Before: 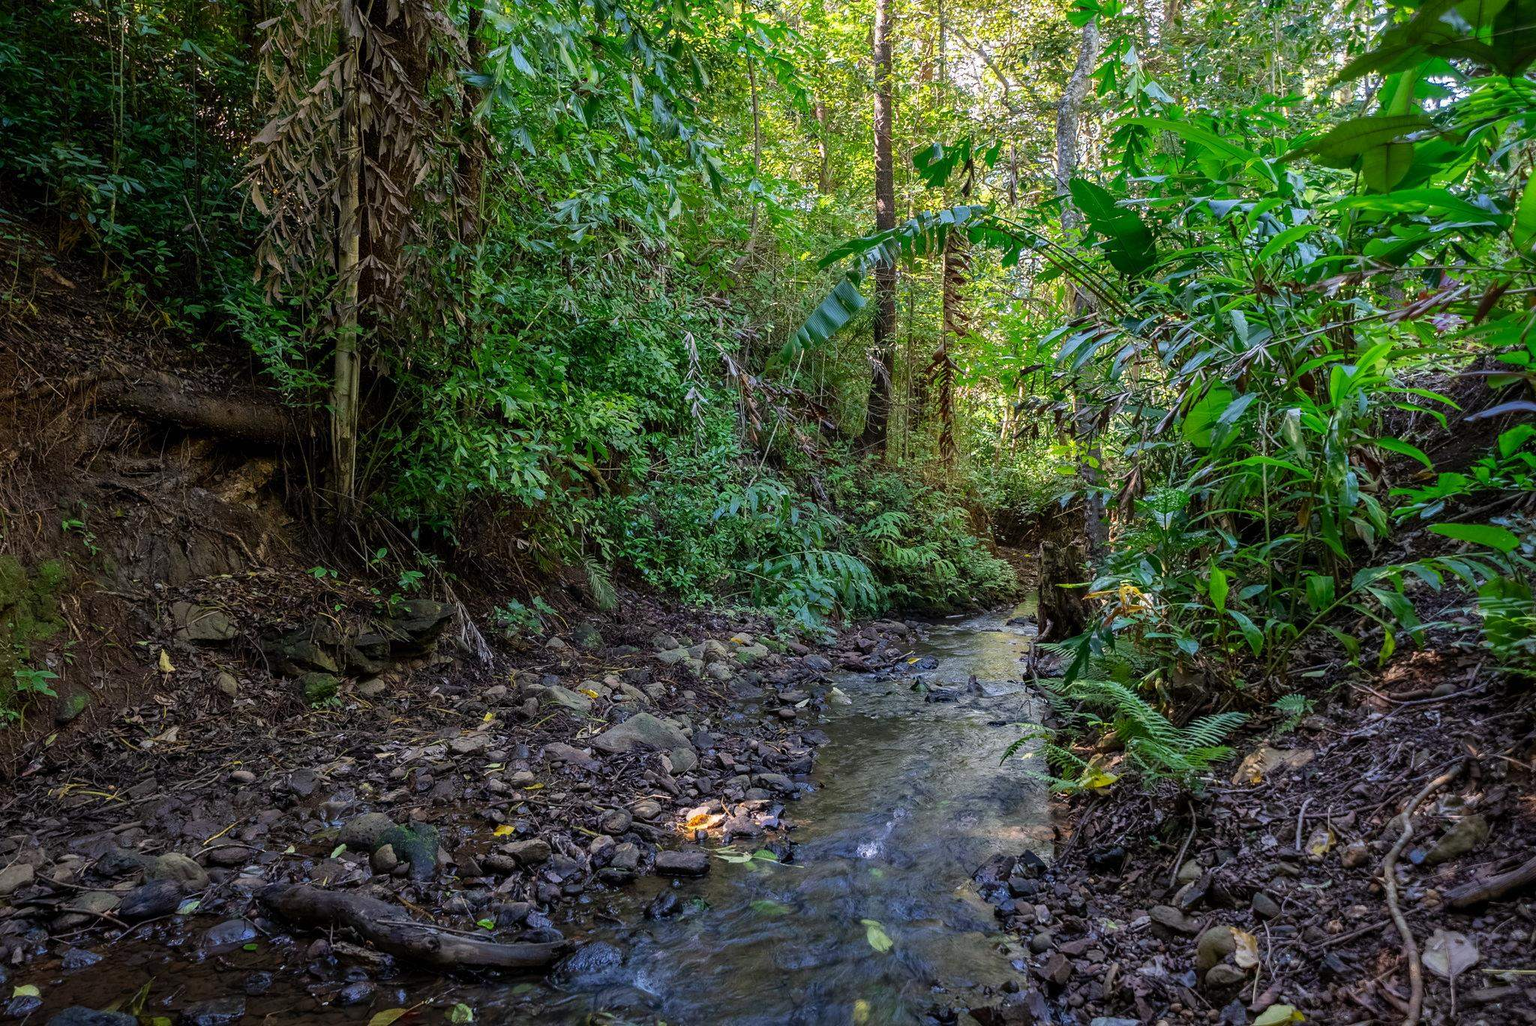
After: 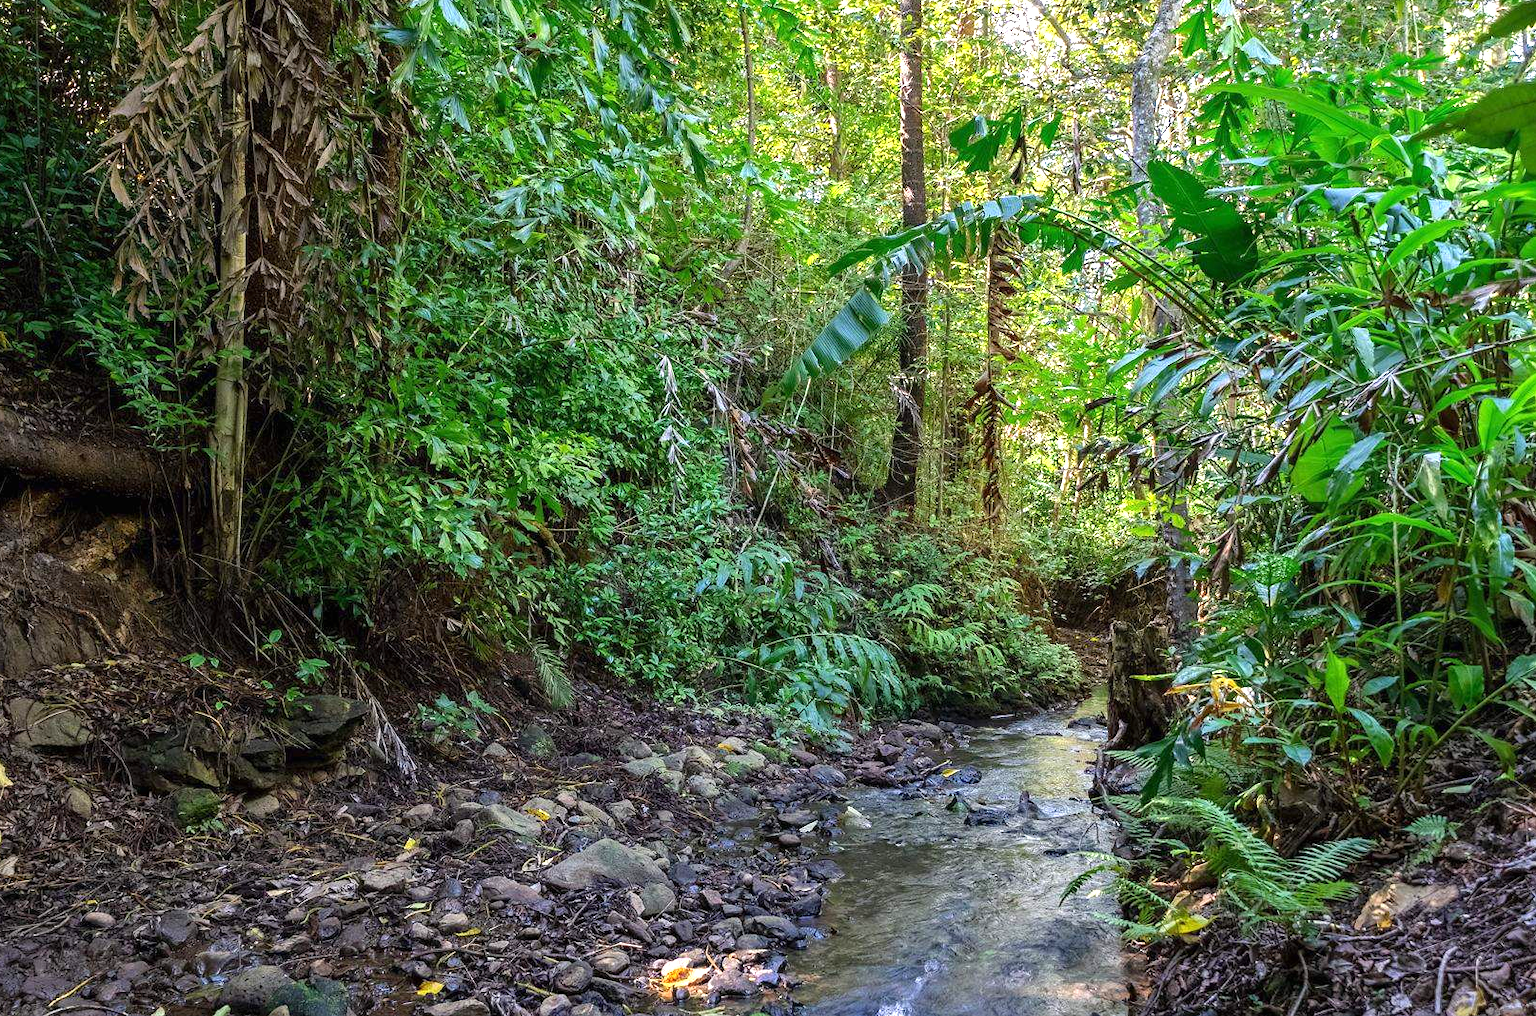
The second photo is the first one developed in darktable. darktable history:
exposure: black level correction 0, exposure 0.7 EV, compensate highlight preservation false
crop and rotate: left 10.77%, top 5.1%, right 10.41%, bottom 16.76%
